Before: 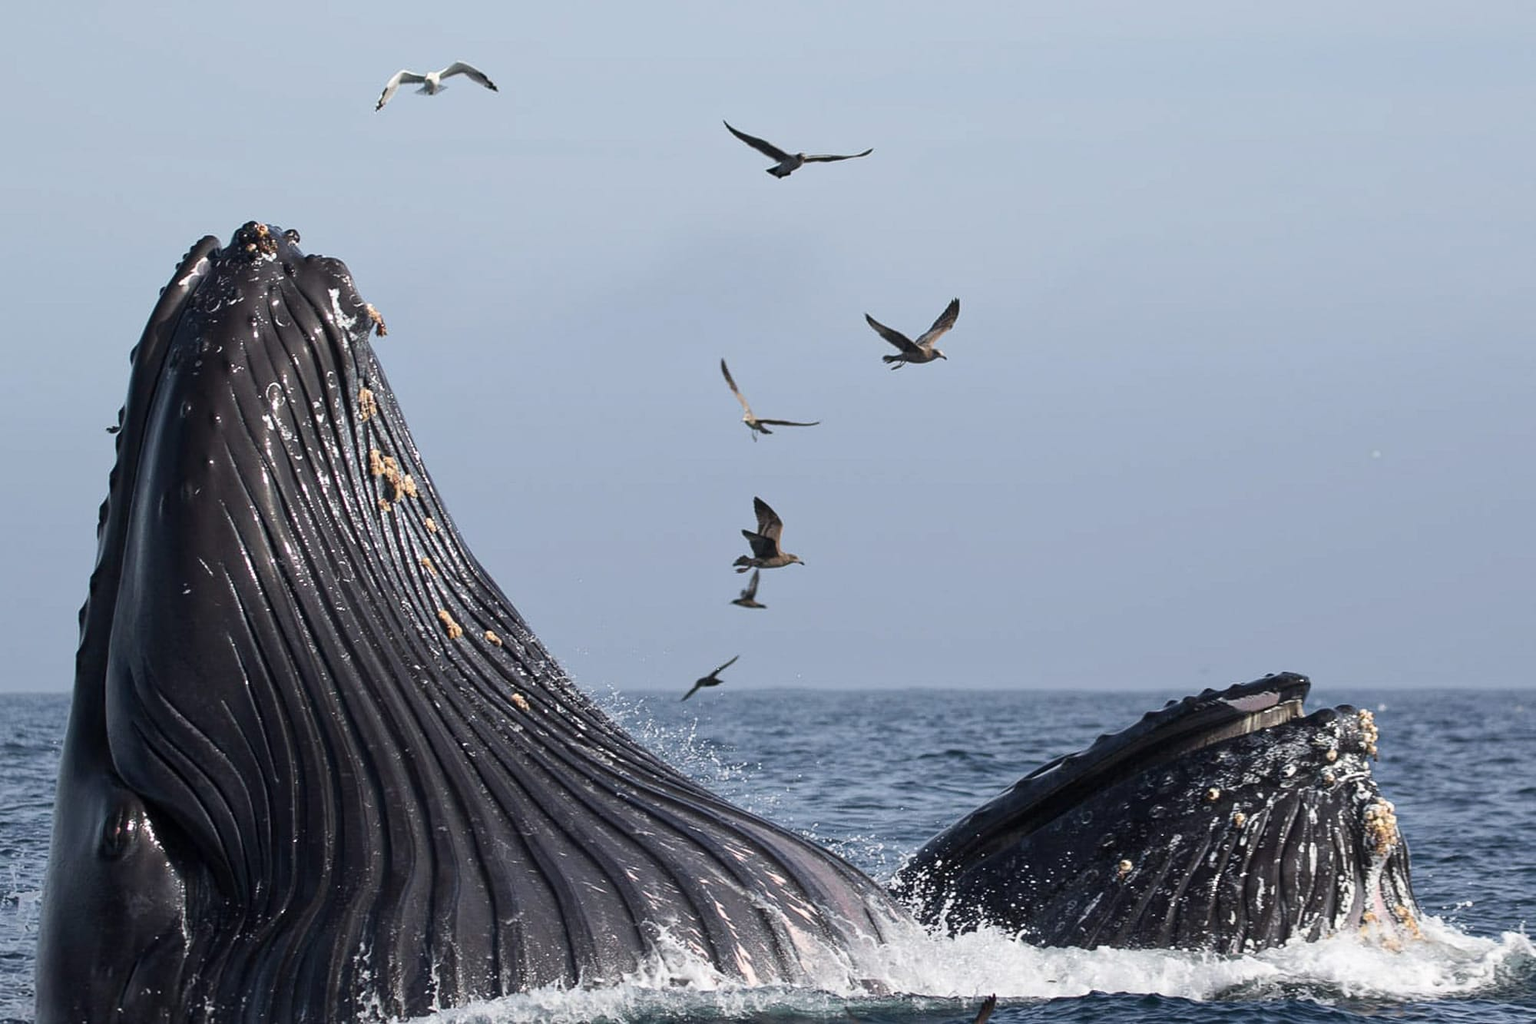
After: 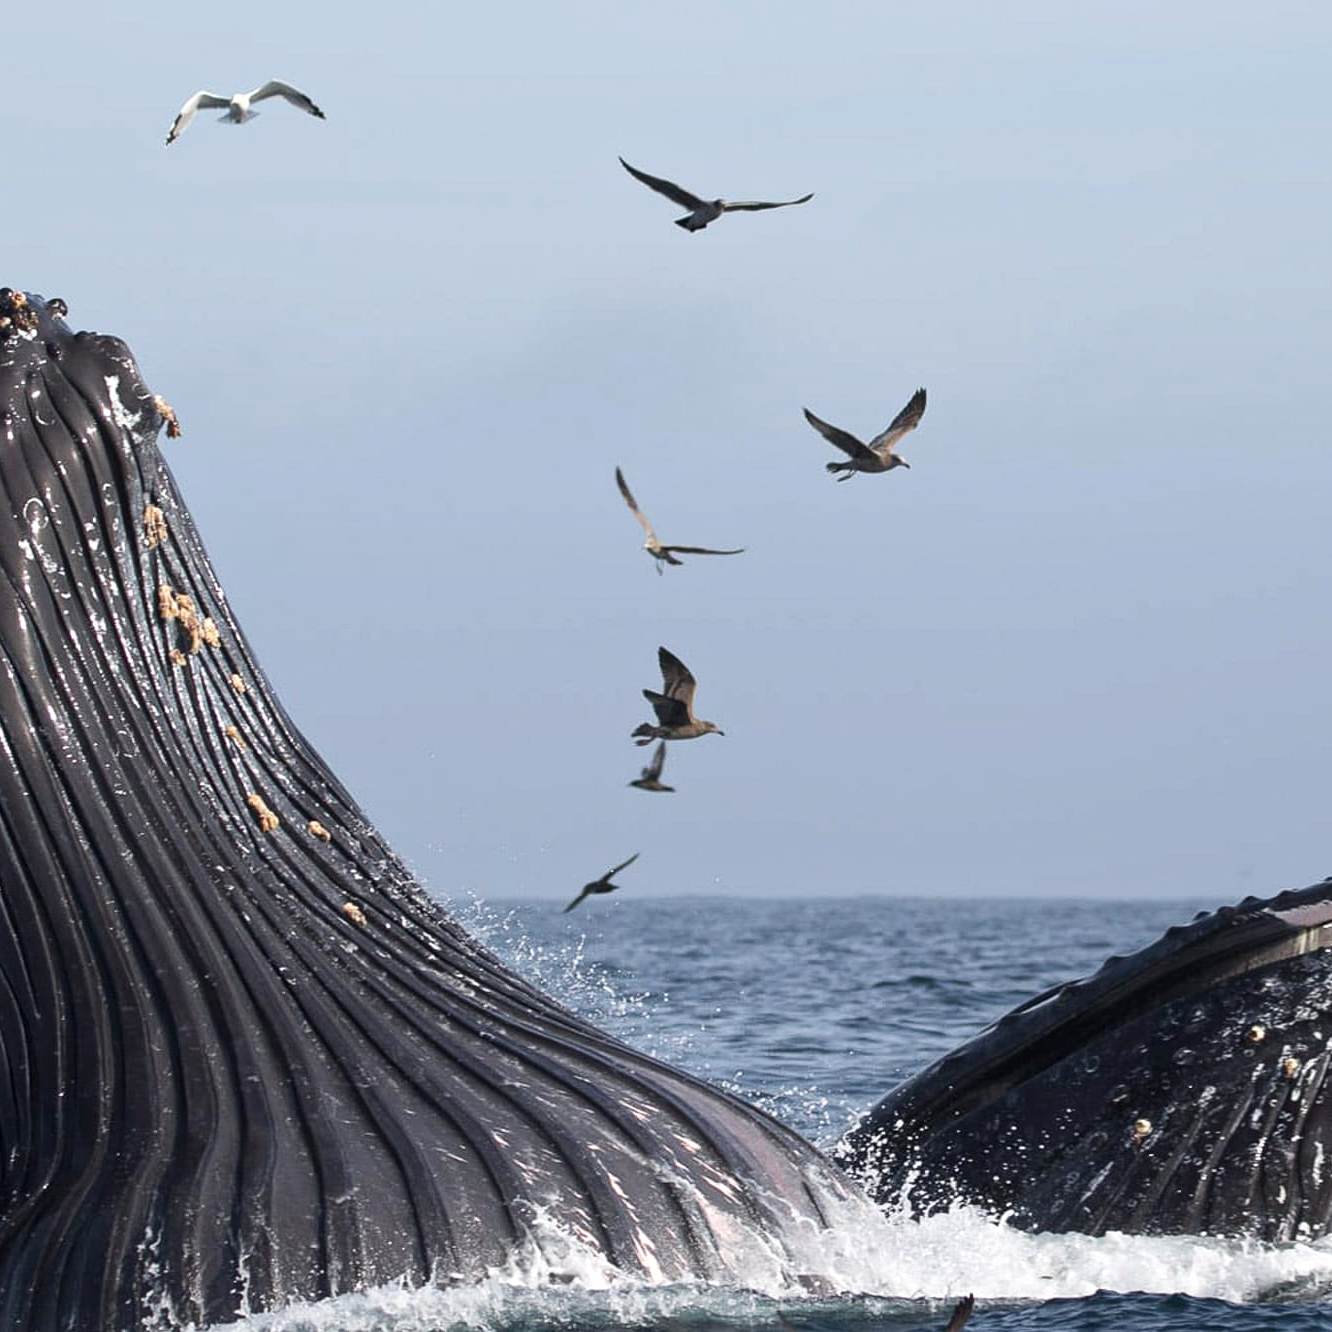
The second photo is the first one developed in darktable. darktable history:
crop and rotate: left 16.174%, right 17.212%
exposure: exposure 0.189 EV, compensate highlight preservation false
